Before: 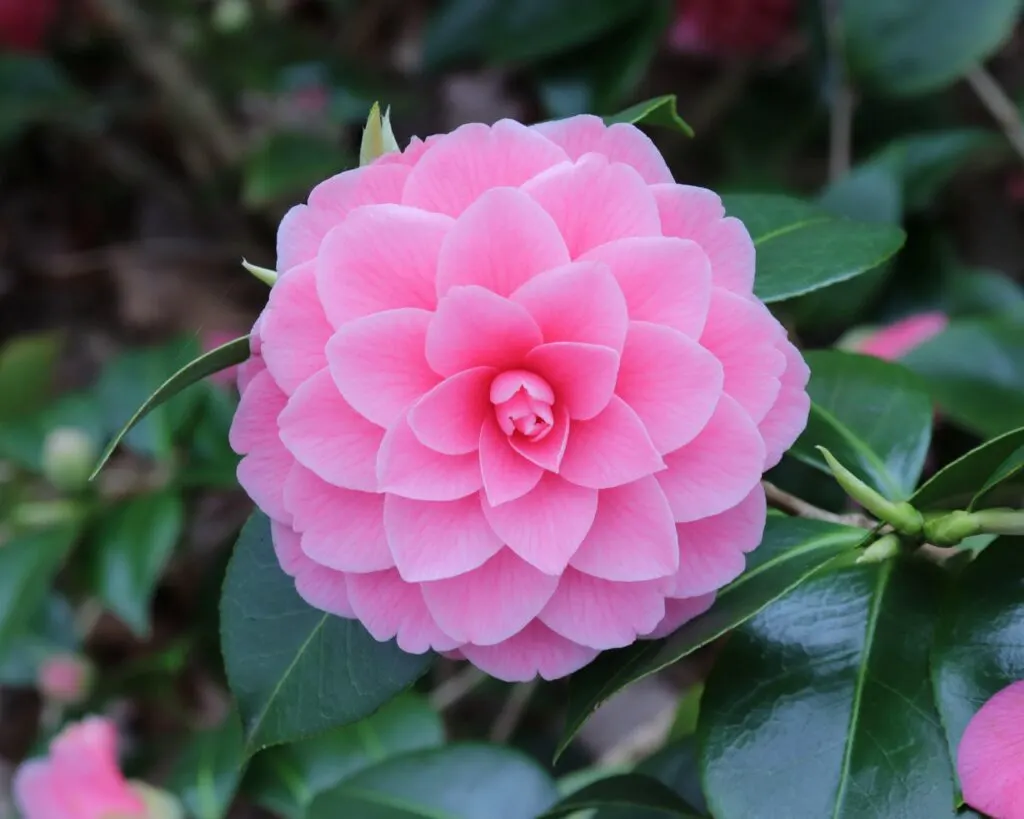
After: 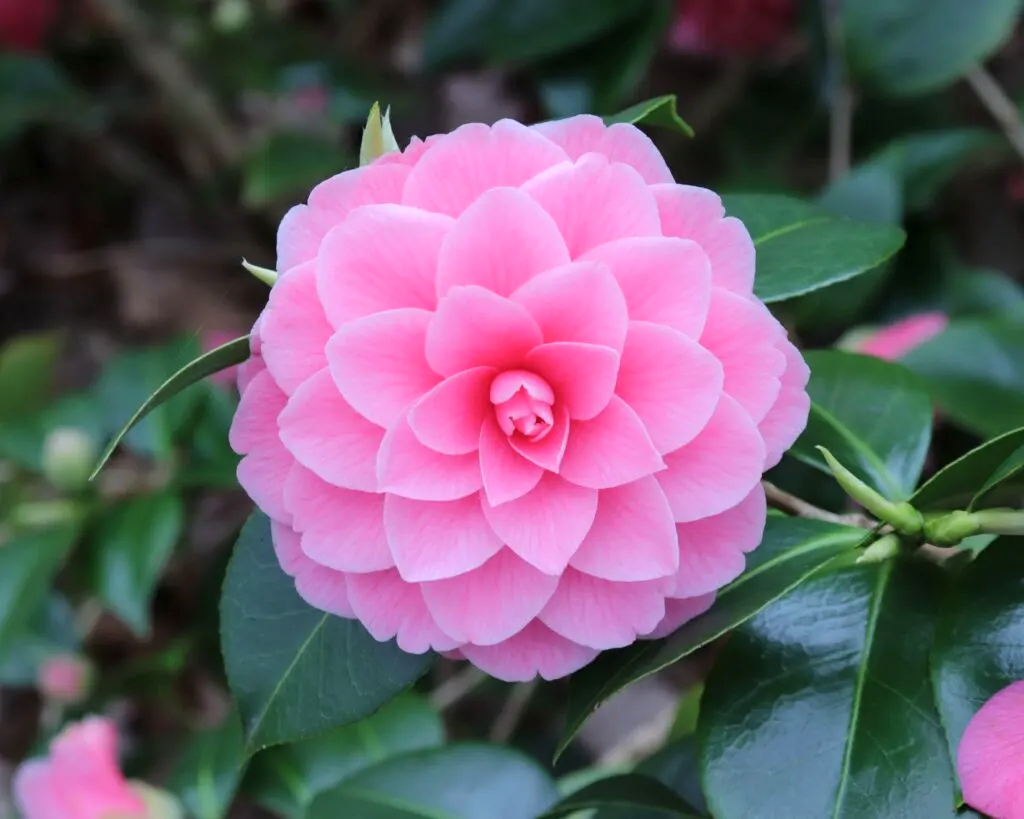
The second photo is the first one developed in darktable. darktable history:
tone equalizer: mask exposure compensation -0.514 EV
exposure: exposure 0.206 EV, compensate exposure bias true, compensate highlight preservation false
